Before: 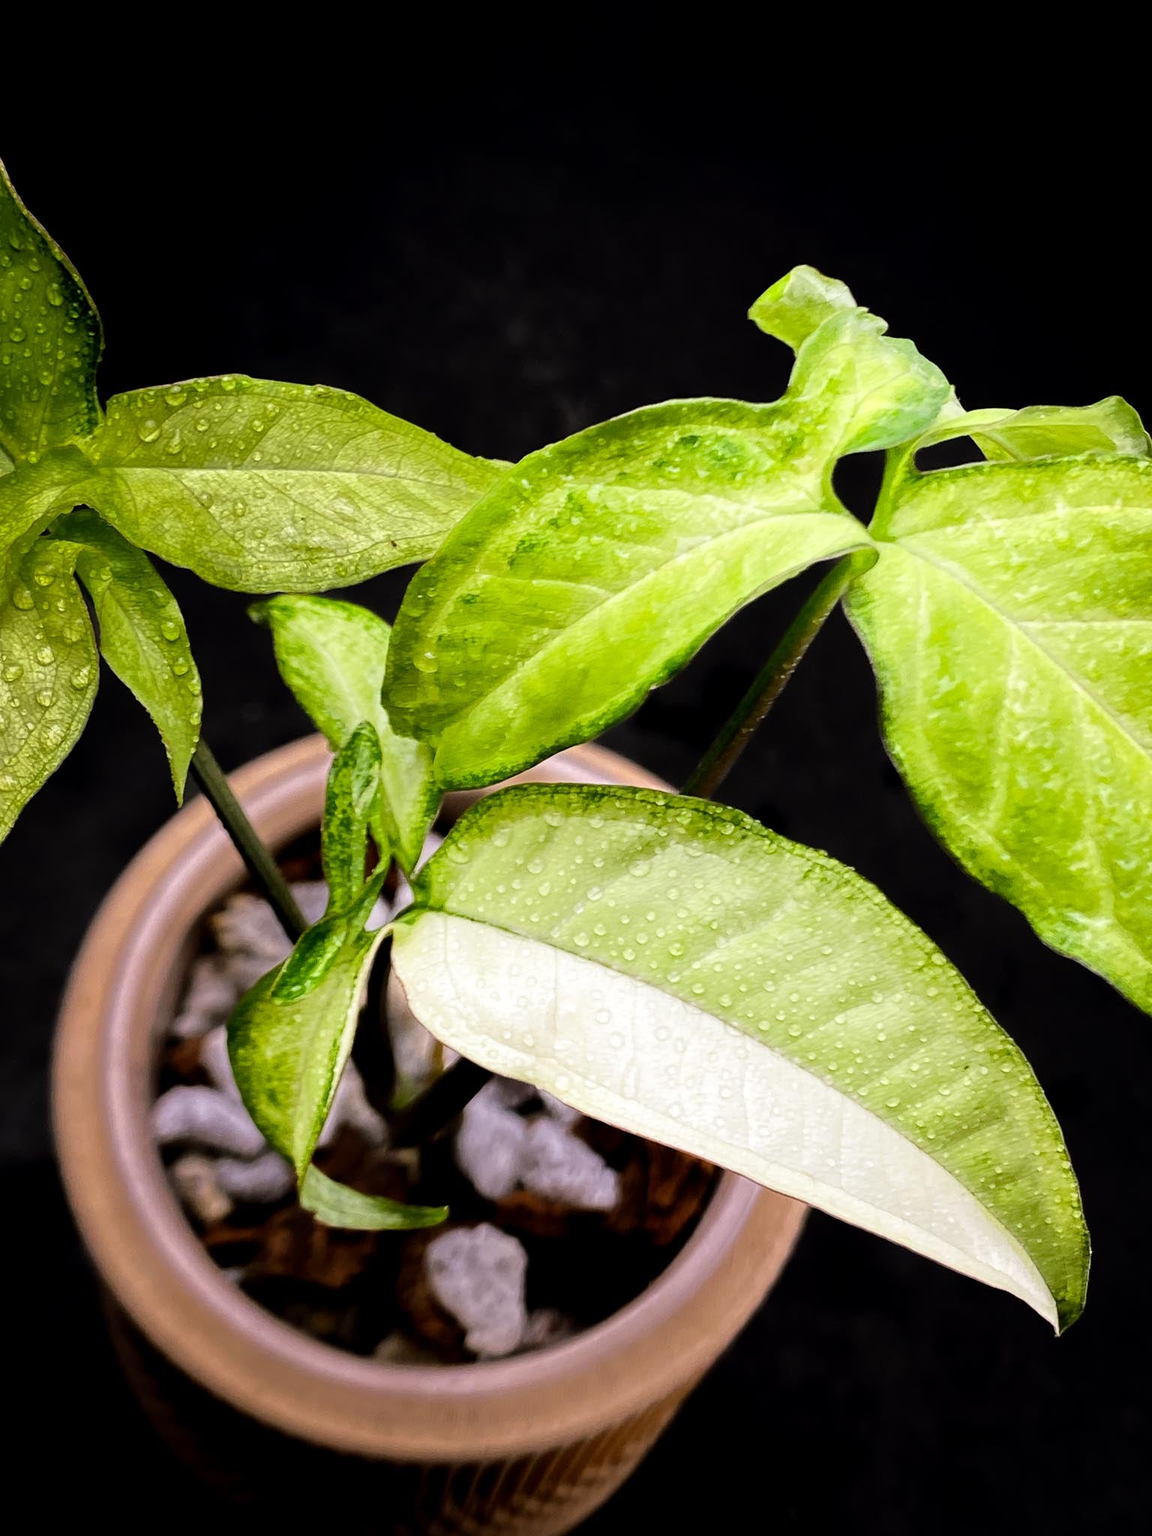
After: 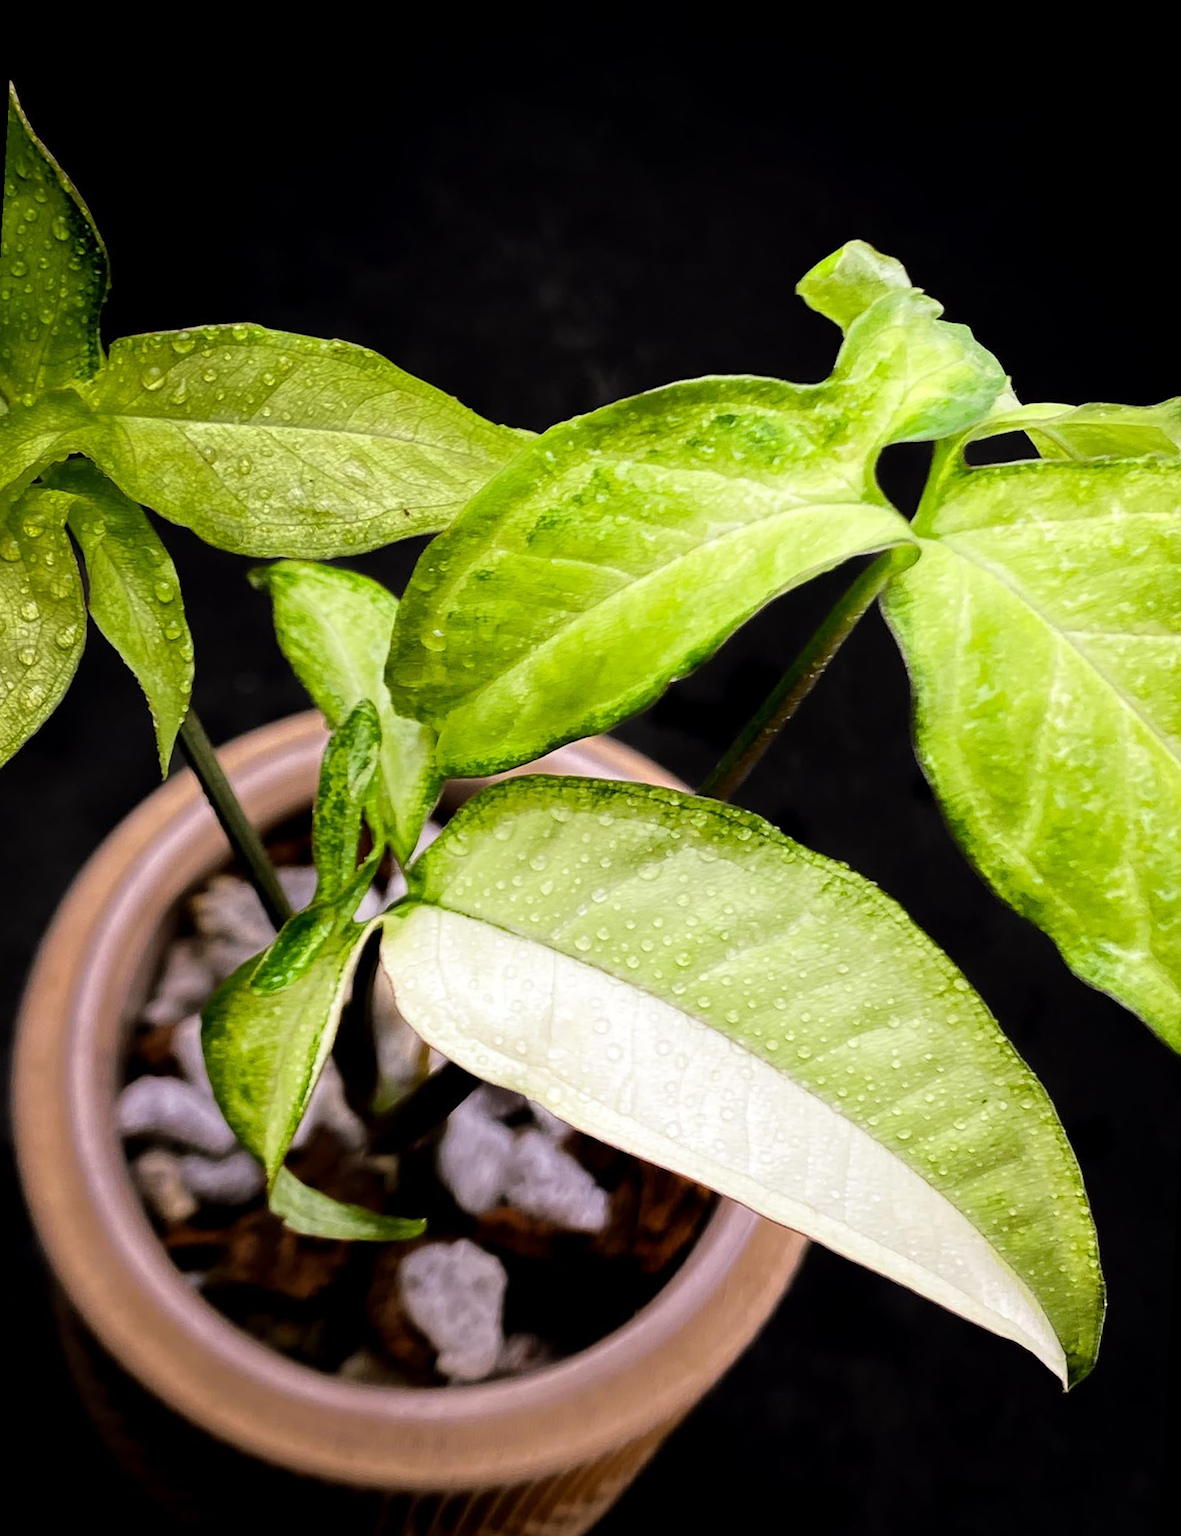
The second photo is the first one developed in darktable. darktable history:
crop and rotate: angle -3.1°, left 5.273%, top 5.176%, right 4.658%, bottom 4.298%
